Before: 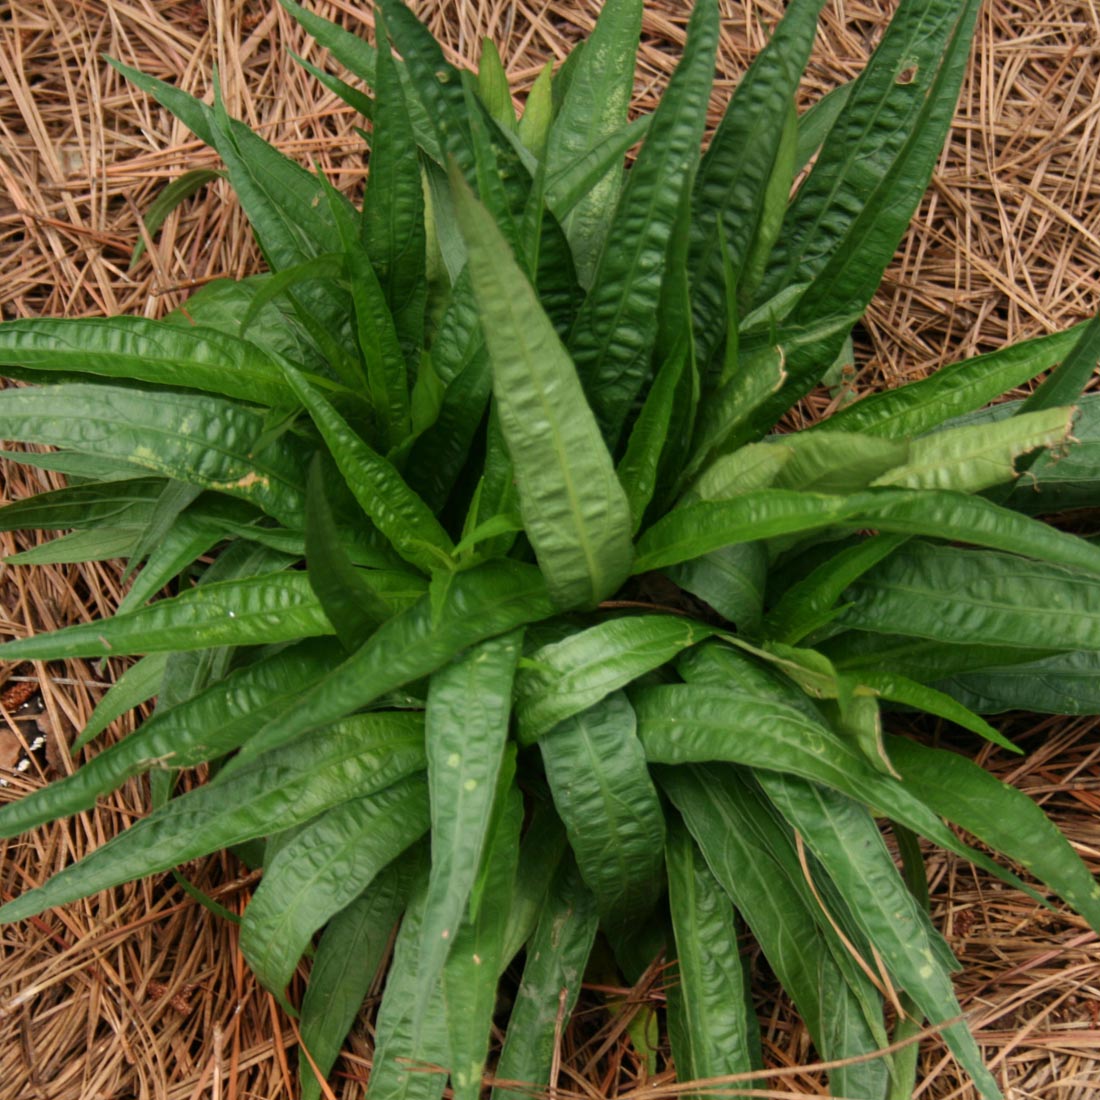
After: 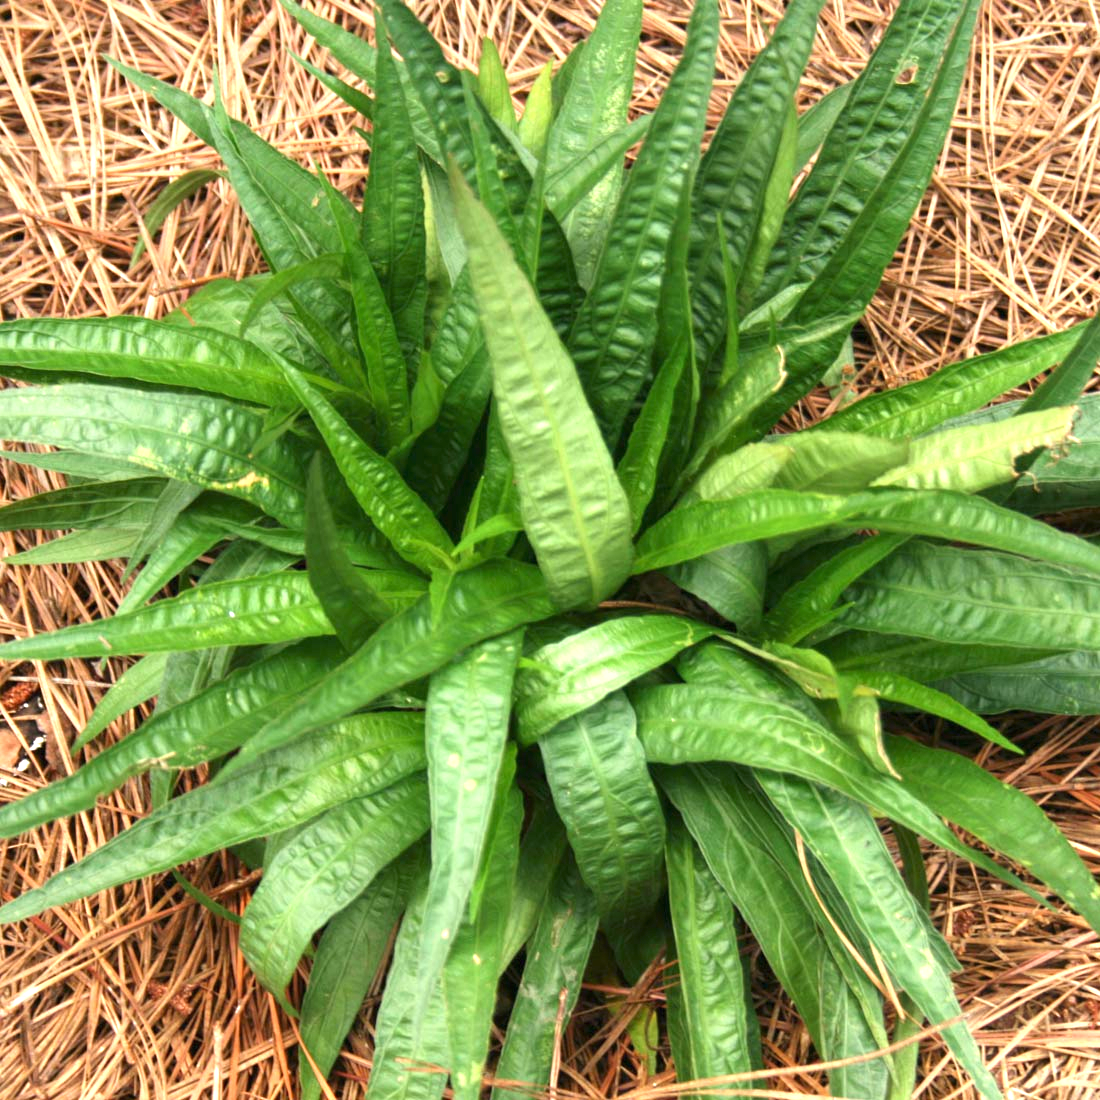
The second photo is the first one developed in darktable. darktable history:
exposure: black level correction 0, exposure 1.447 EV, compensate exposure bias true, compensate highlight preservation false
